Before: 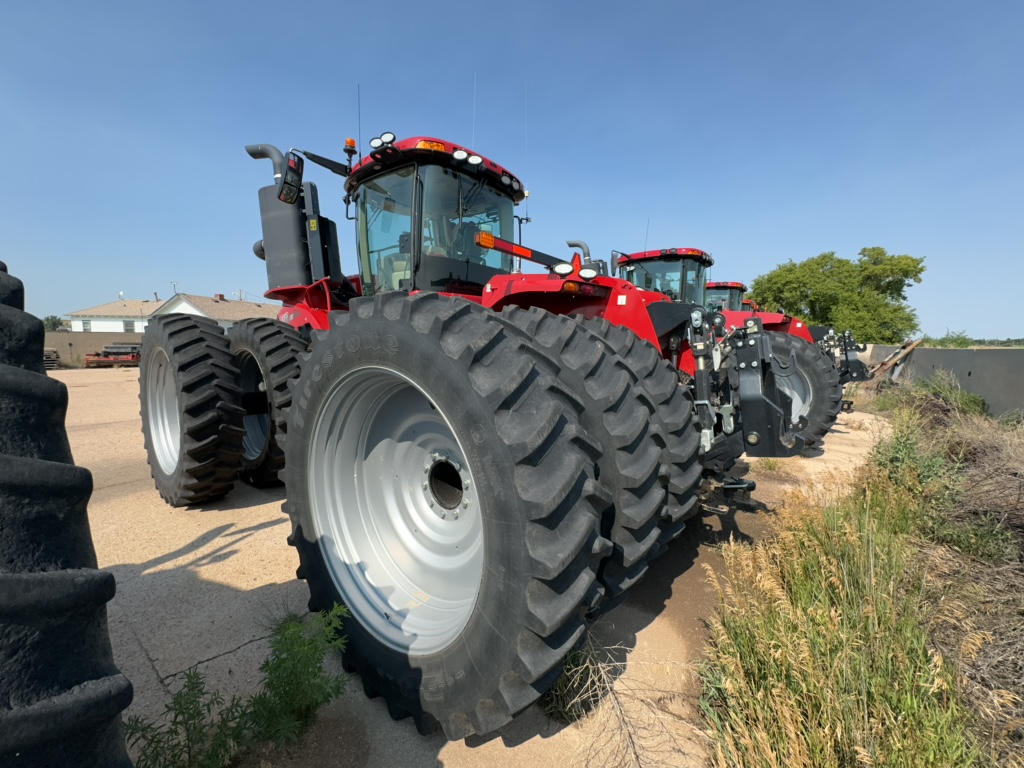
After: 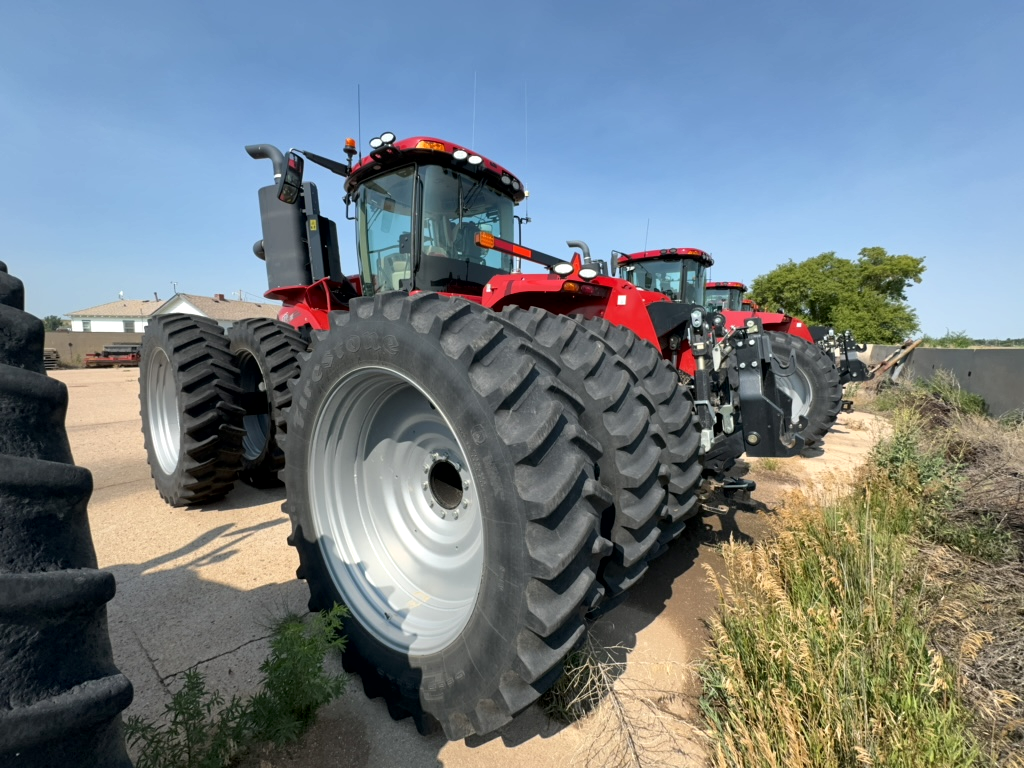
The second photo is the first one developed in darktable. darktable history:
exposure: exposure 0.087 EV, compensate exposure bias true, compensate highlight preservation false
local contrast: mode bilateral grid, contrast 19, coarseness 49, detail 139%, midtone range 0.2
